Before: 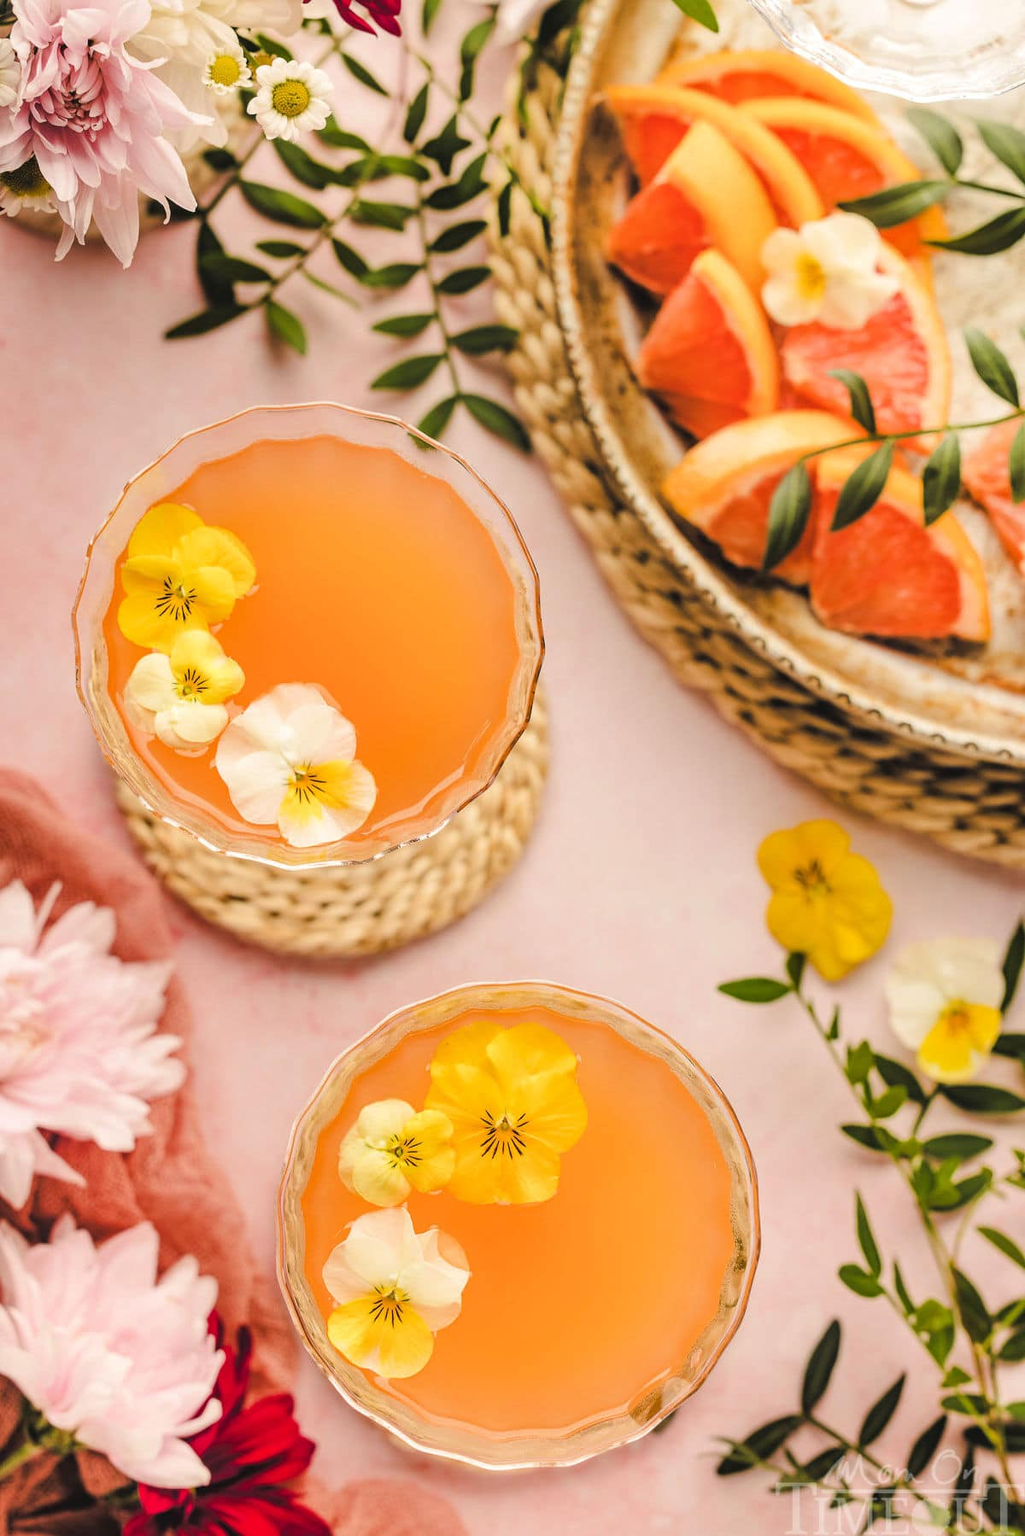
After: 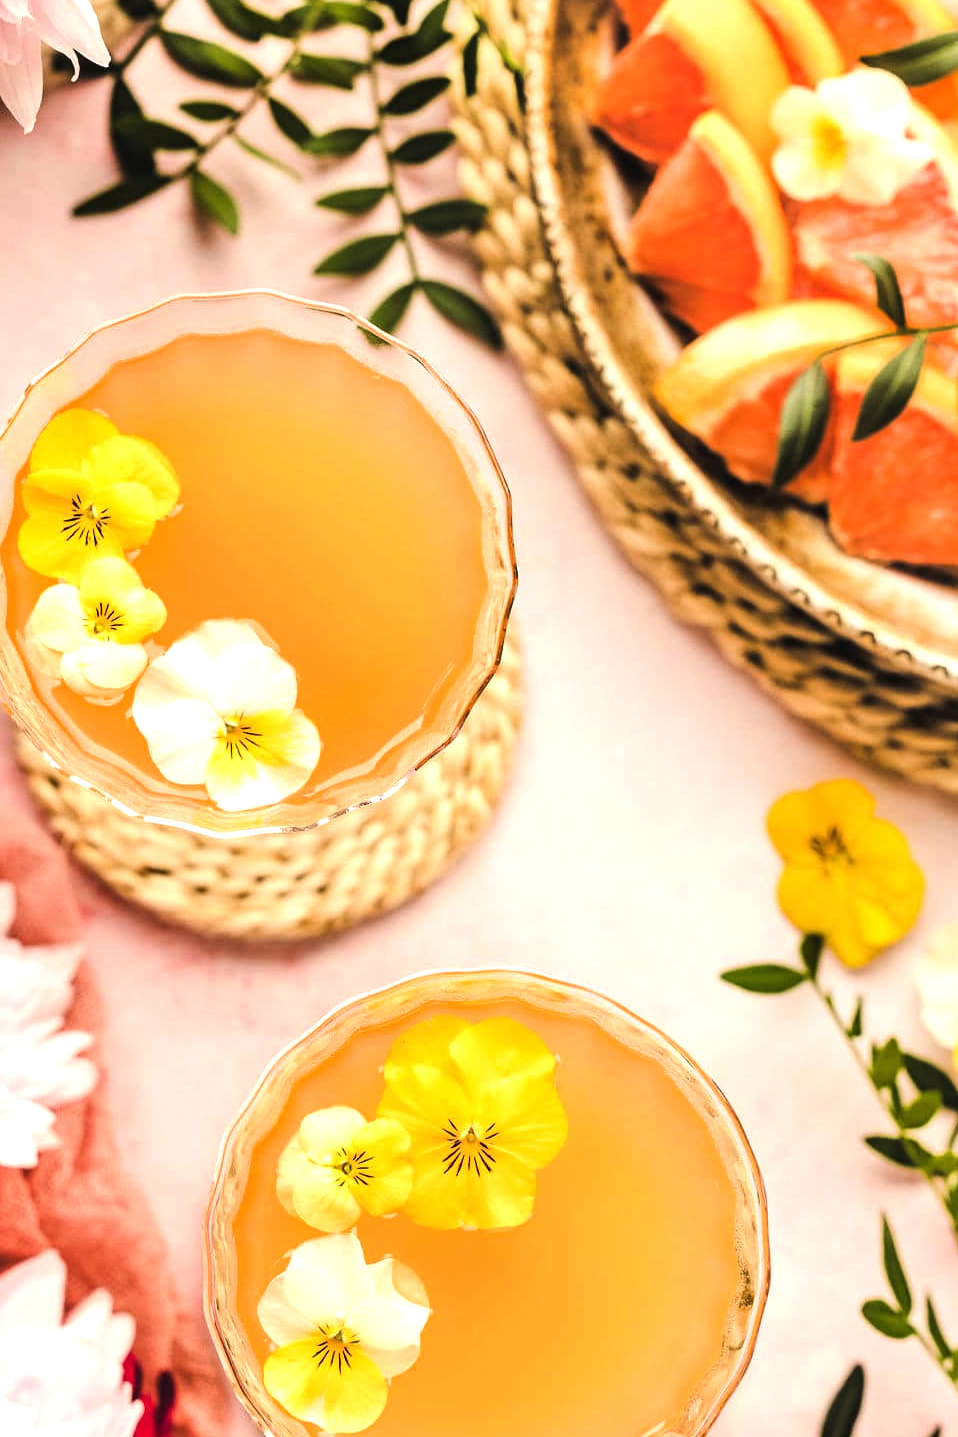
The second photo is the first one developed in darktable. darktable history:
tone equalizer: -8 EV -0.75 EV, -7 EV -0.7 EV, -6 EV -0.6 EV, -5 EV -0.4 EV, -3 EV 0.4 EV, -2 EV 0.6 EV, -1 EV 0.7 EV, +0 EV 0.75 EV, edges refinement/feathering 500, mask exposure compensation -1.57 EV, preserve details no
crop and rotate: left 10.071%, top 10.071%, right 10.02%, bottom 10.02%
